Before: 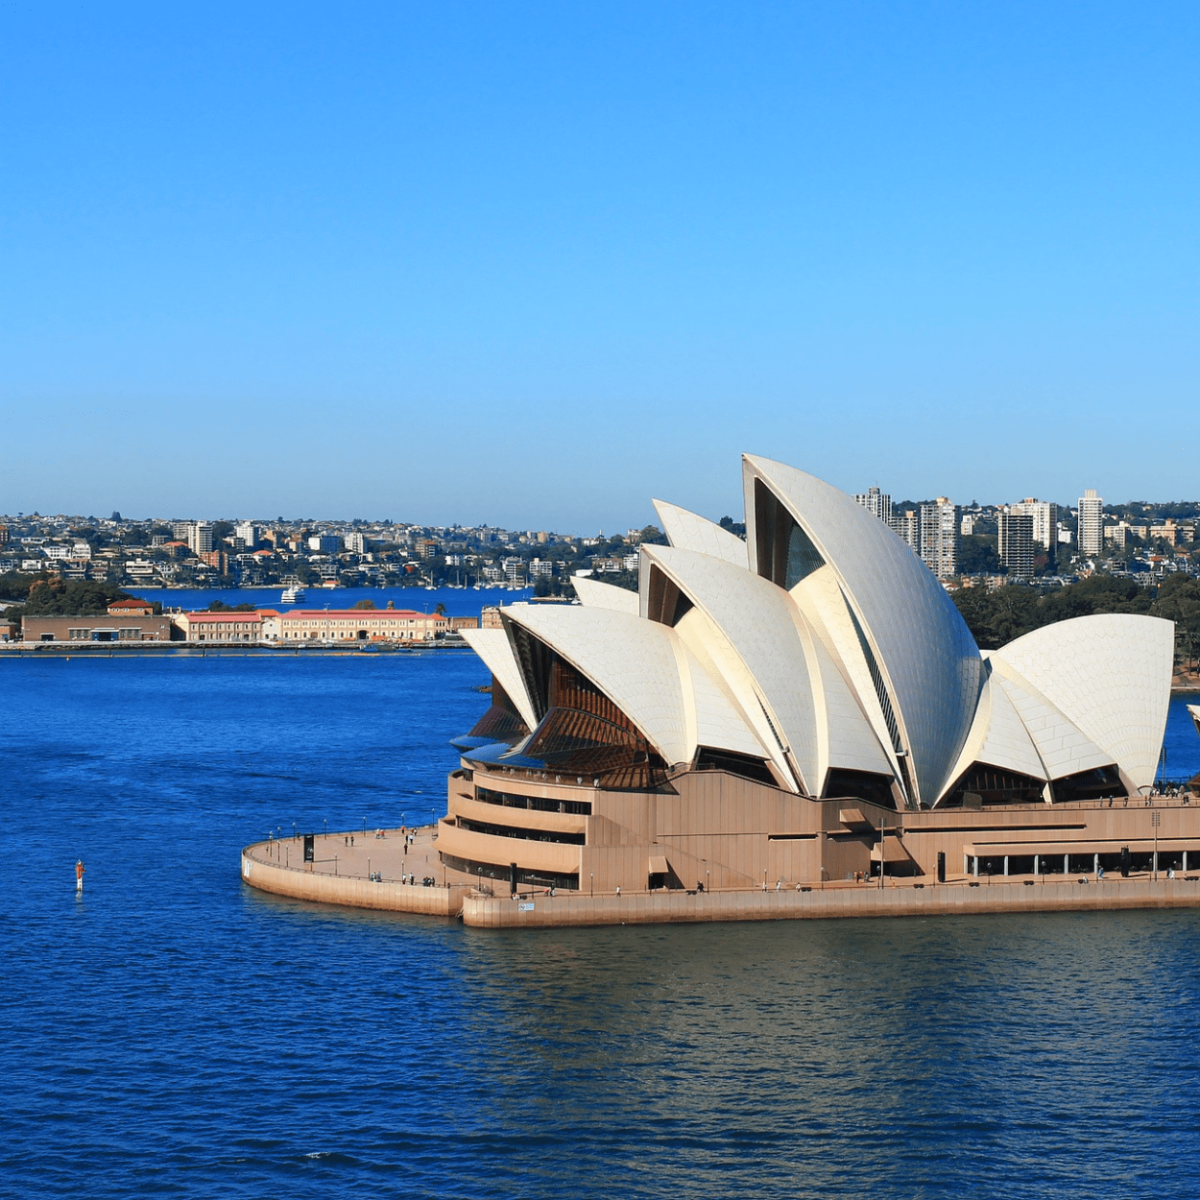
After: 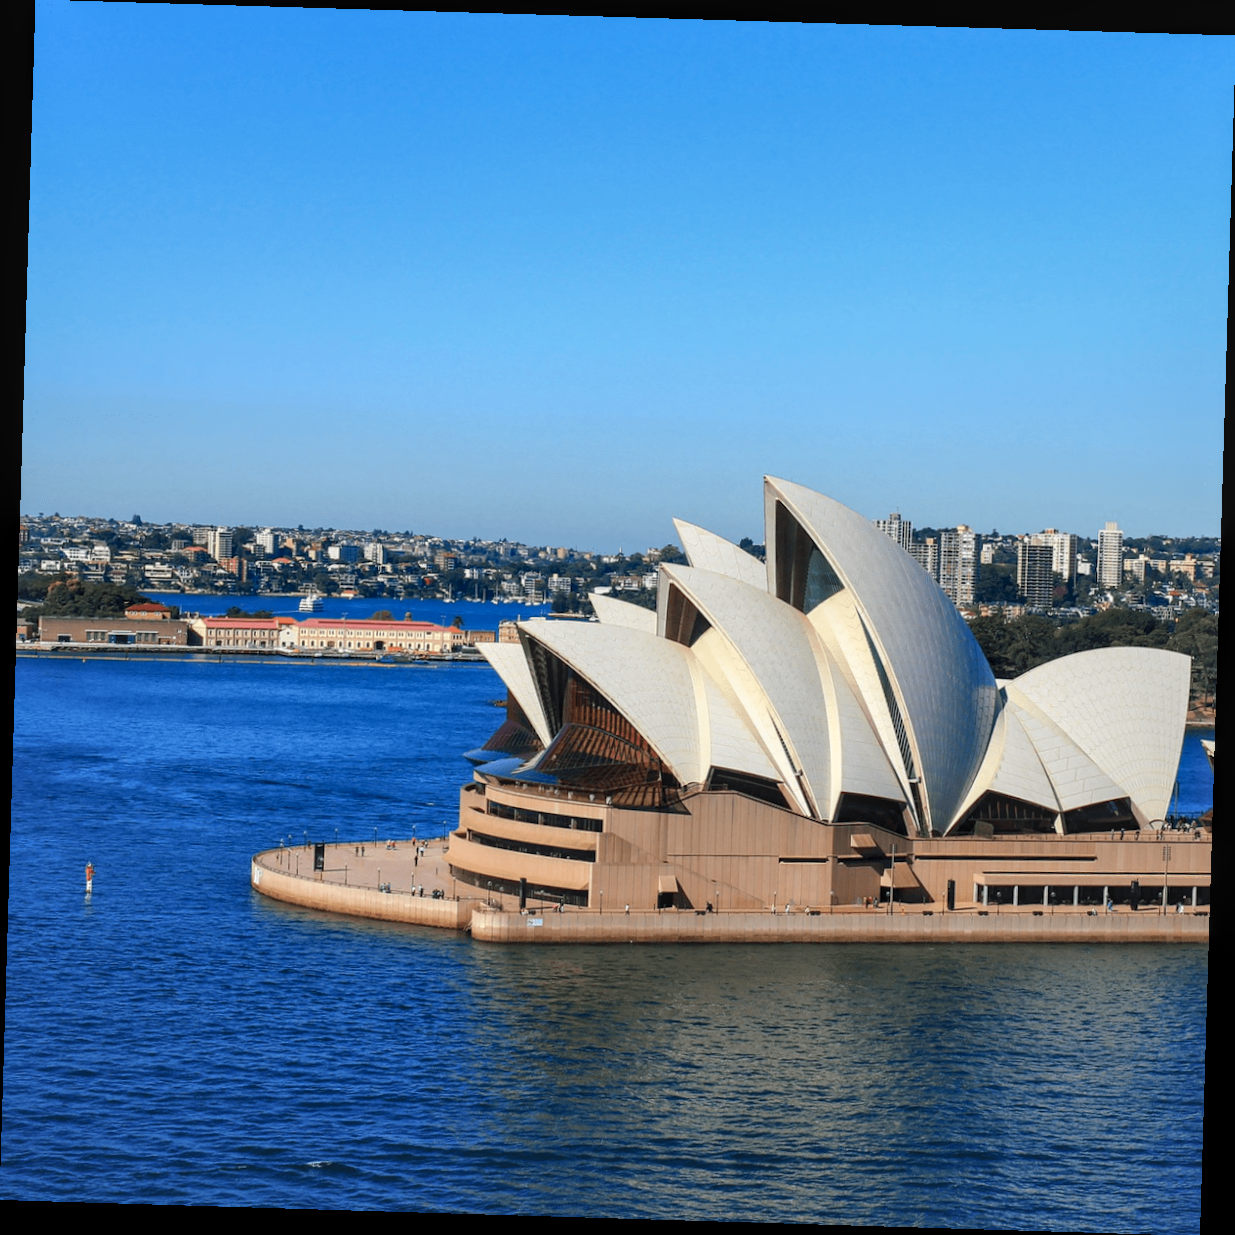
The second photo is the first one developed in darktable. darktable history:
rotate and perspective: rotation 1.72°, automatic cropping off
local contrast: on, module defaults
